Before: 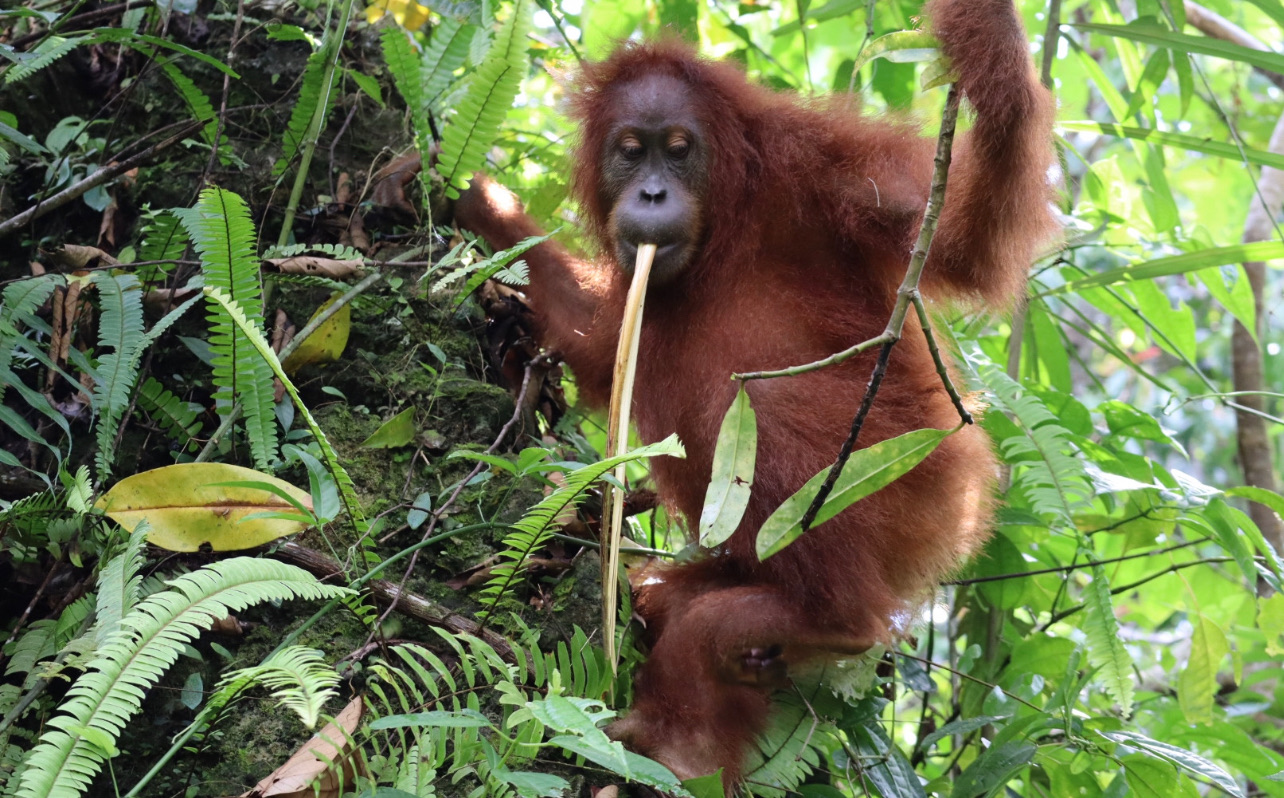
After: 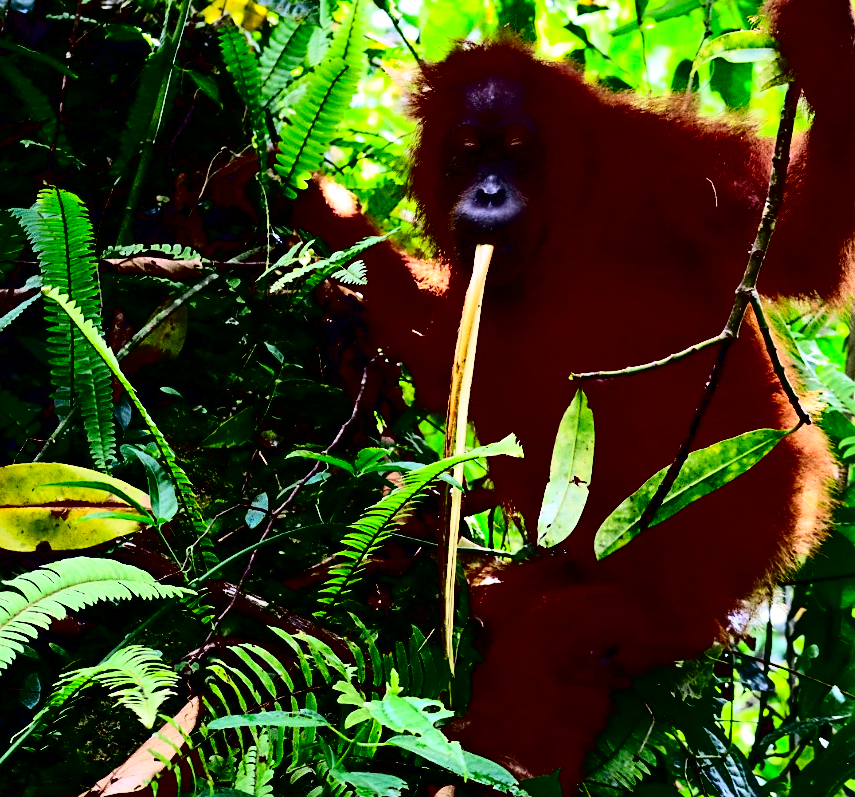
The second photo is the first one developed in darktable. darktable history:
crop and rotate: left 12.673%, right 20.66%
contrast brightness saturation: contrast 0.77, brightness -1, saturation 1
sharpen: radius 1.864, amount 0.398, threshold 1.271
